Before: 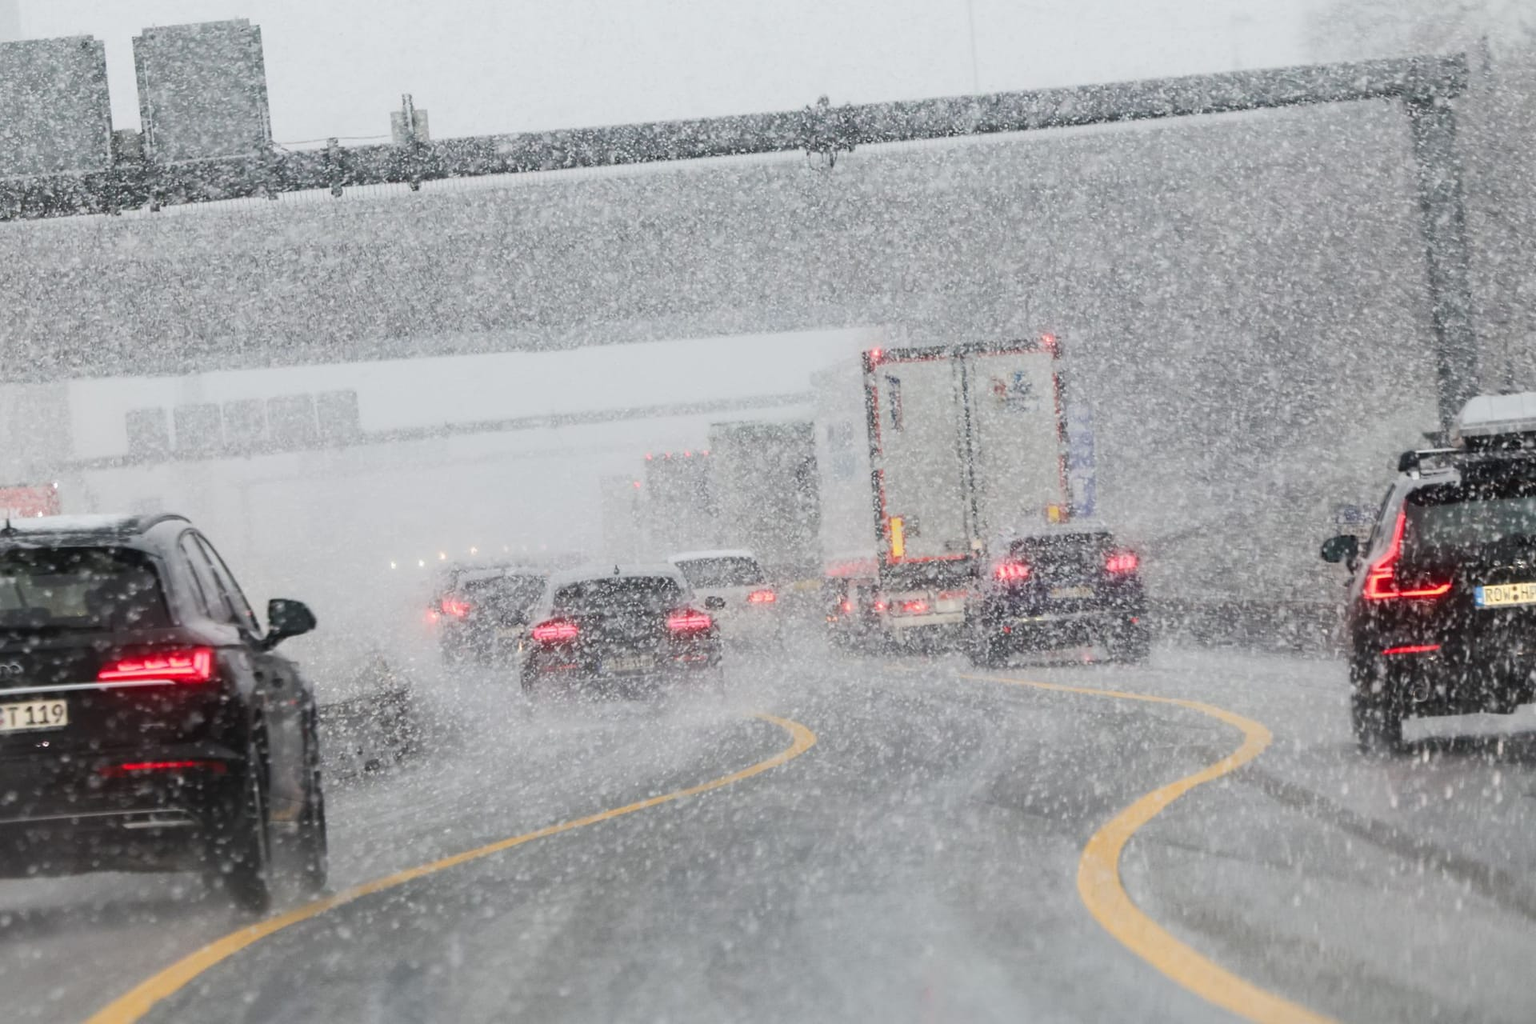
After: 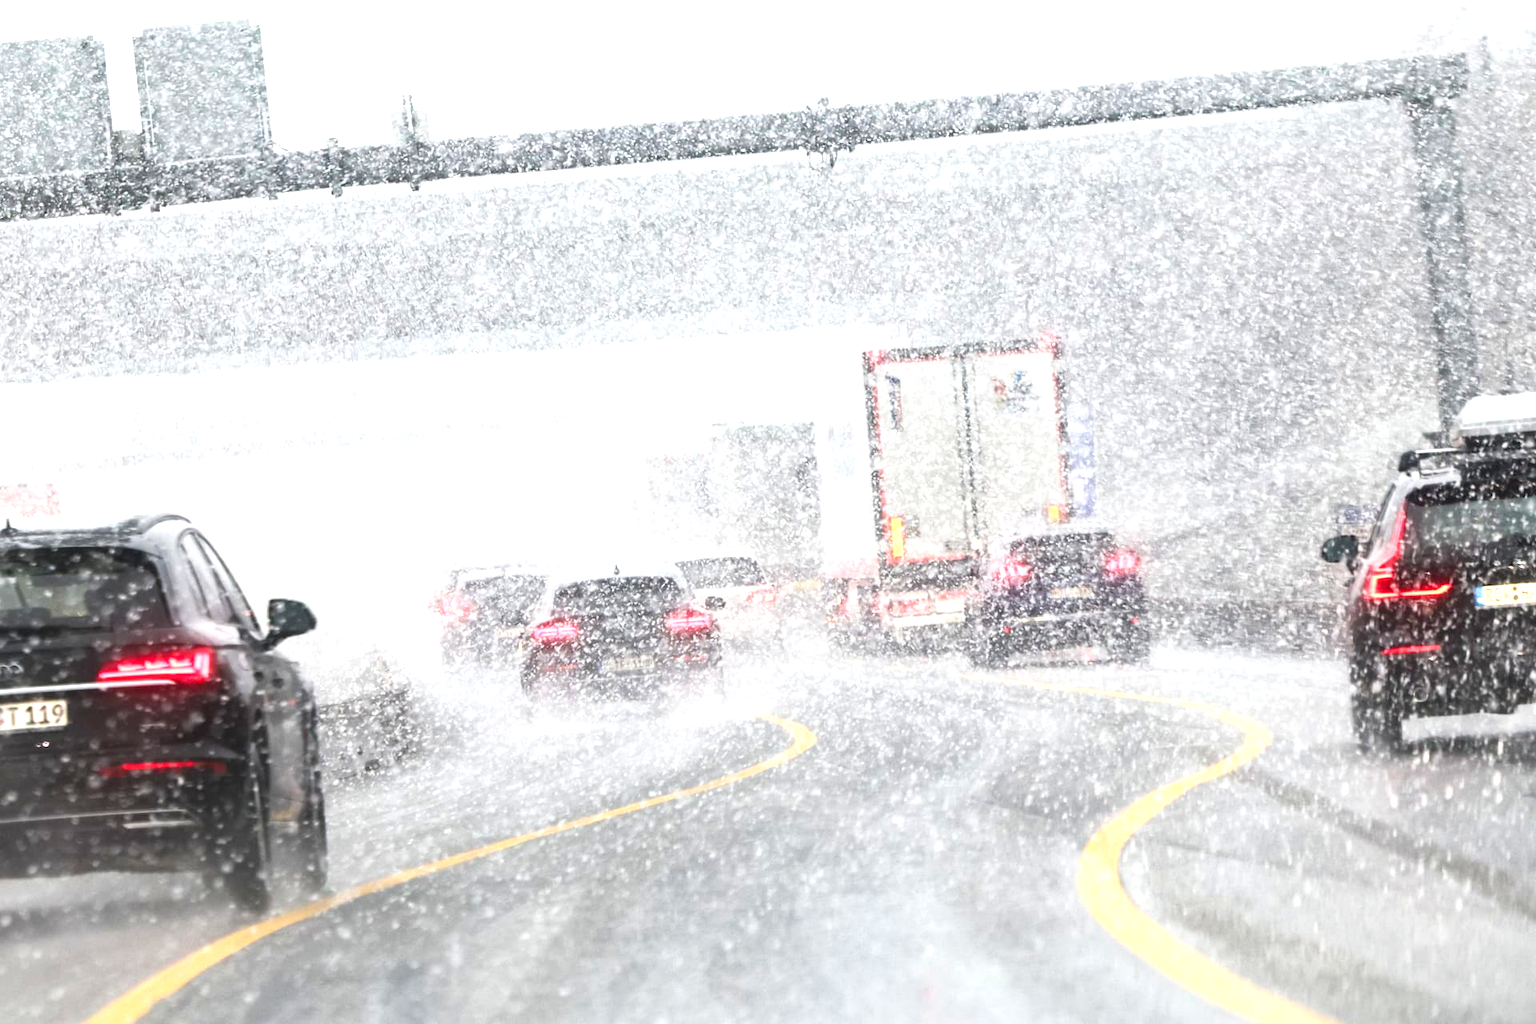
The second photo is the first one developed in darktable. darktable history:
exposure: exposure 1.14 EV, compensate exposure bias true, compensate highlight preservation false
